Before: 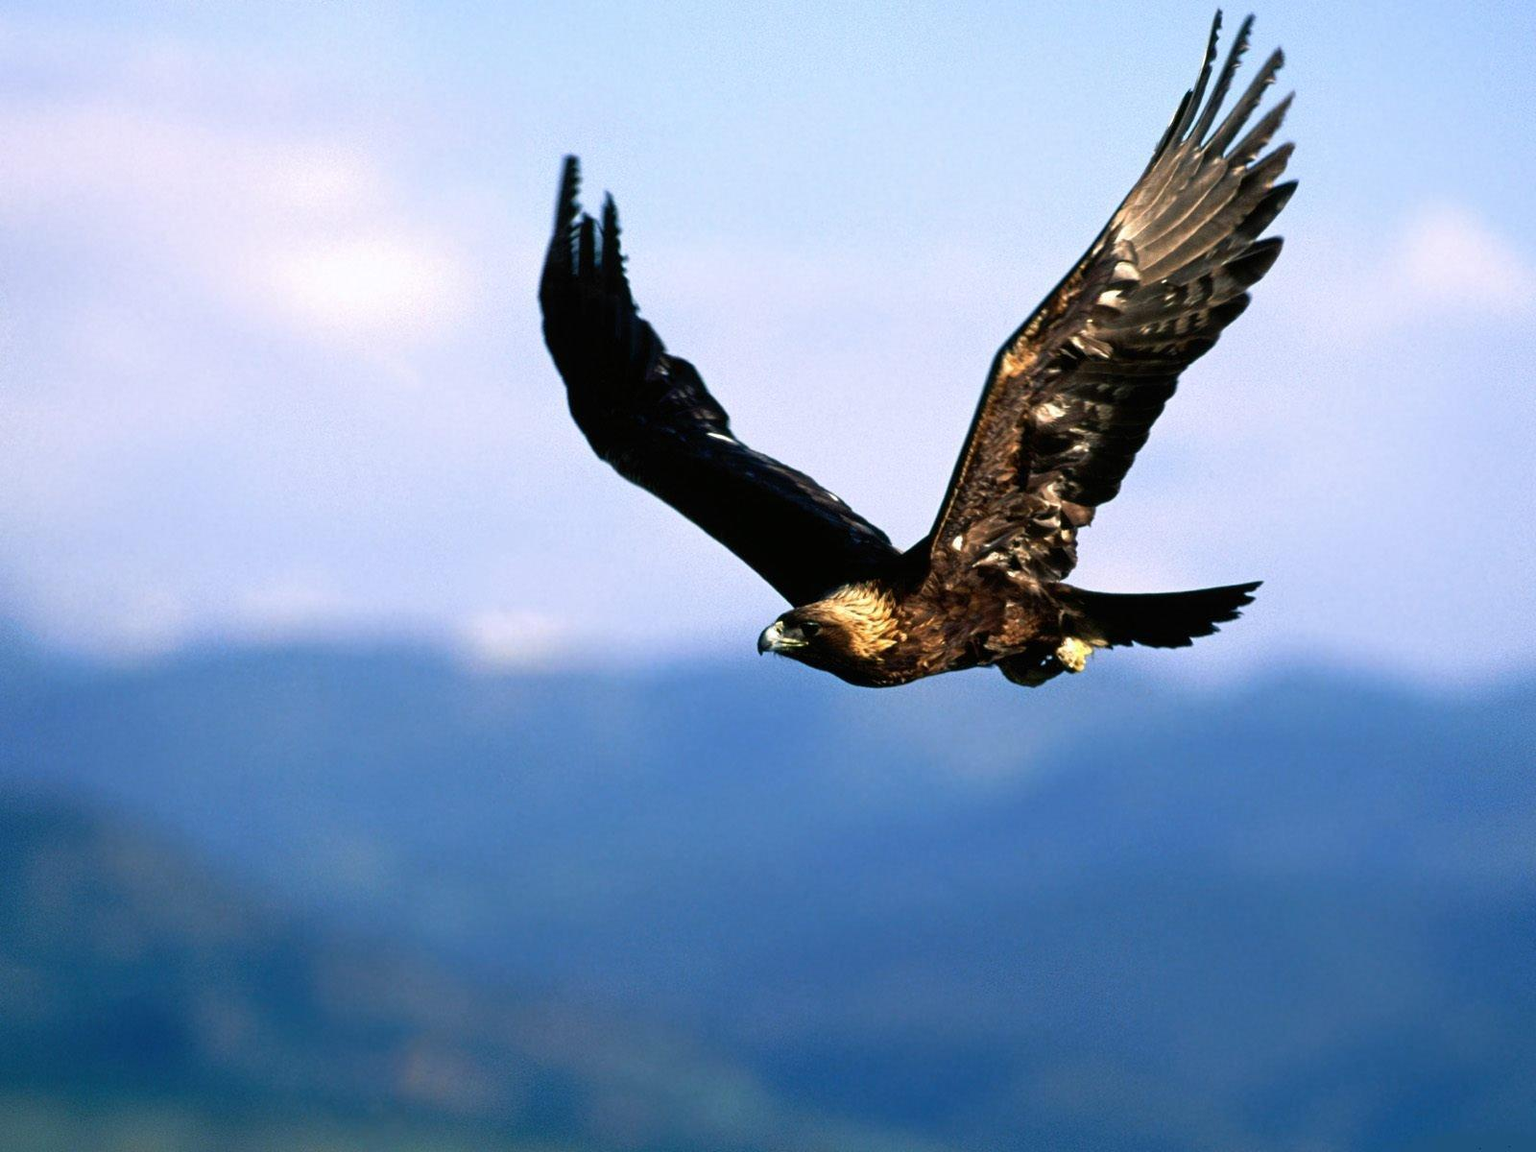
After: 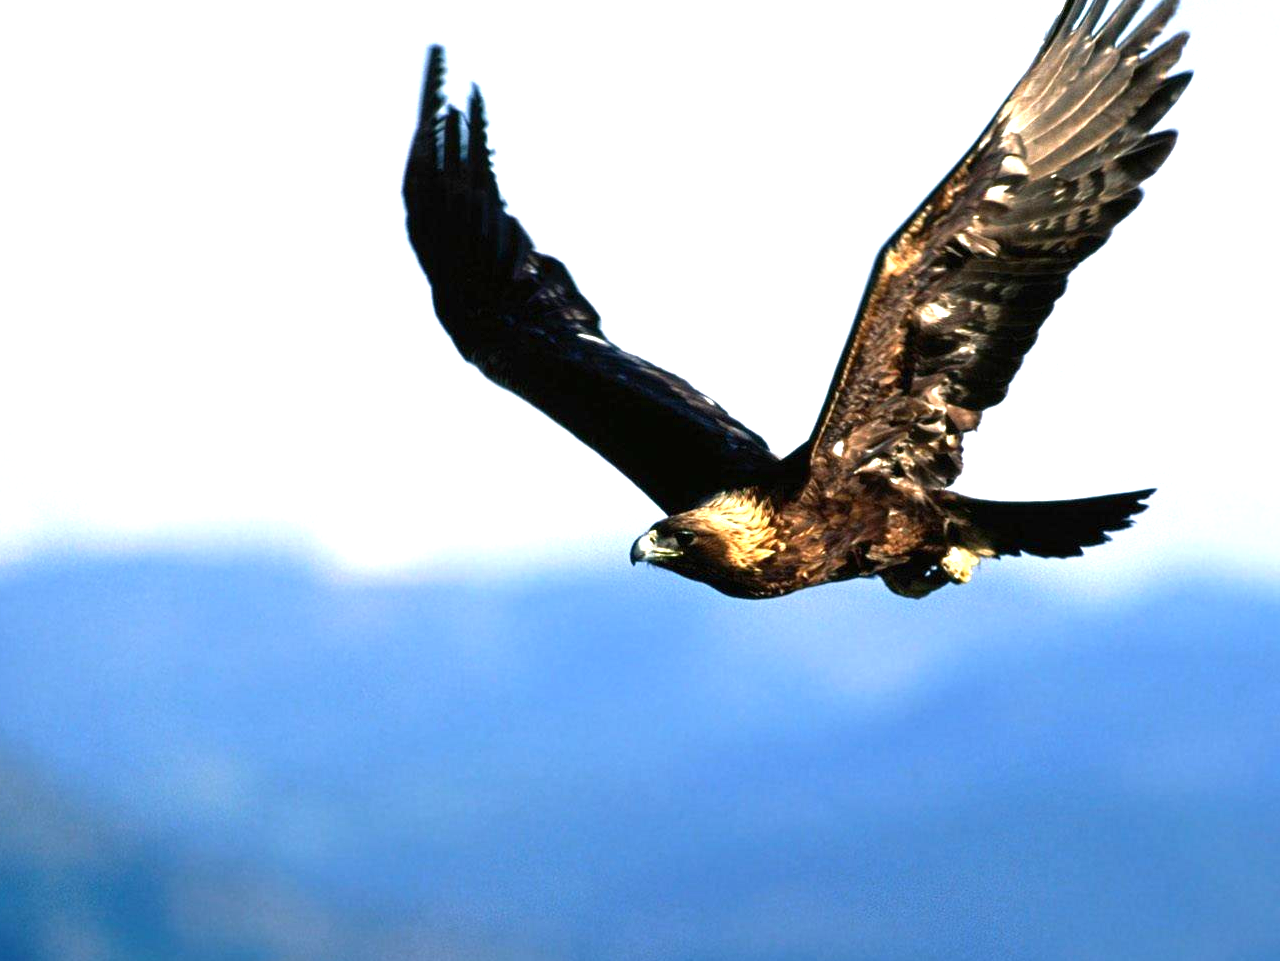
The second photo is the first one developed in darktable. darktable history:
crop and rotate: left 10.005%, top 9.83%, right 9.981%, bottom 10.034%
exposure: exposure 0.945 EV, compensate highlight preservation false
